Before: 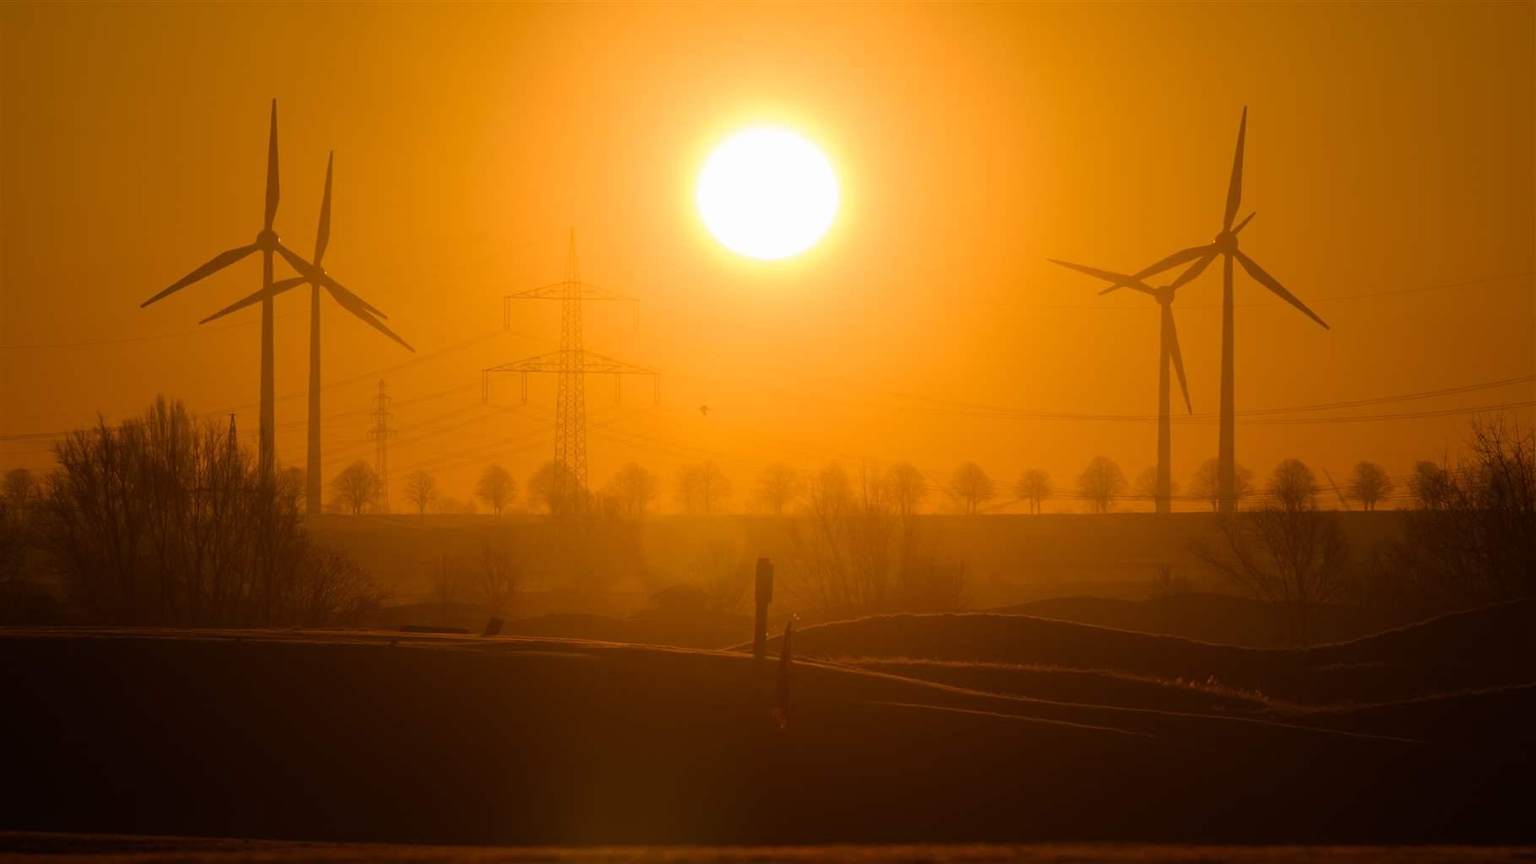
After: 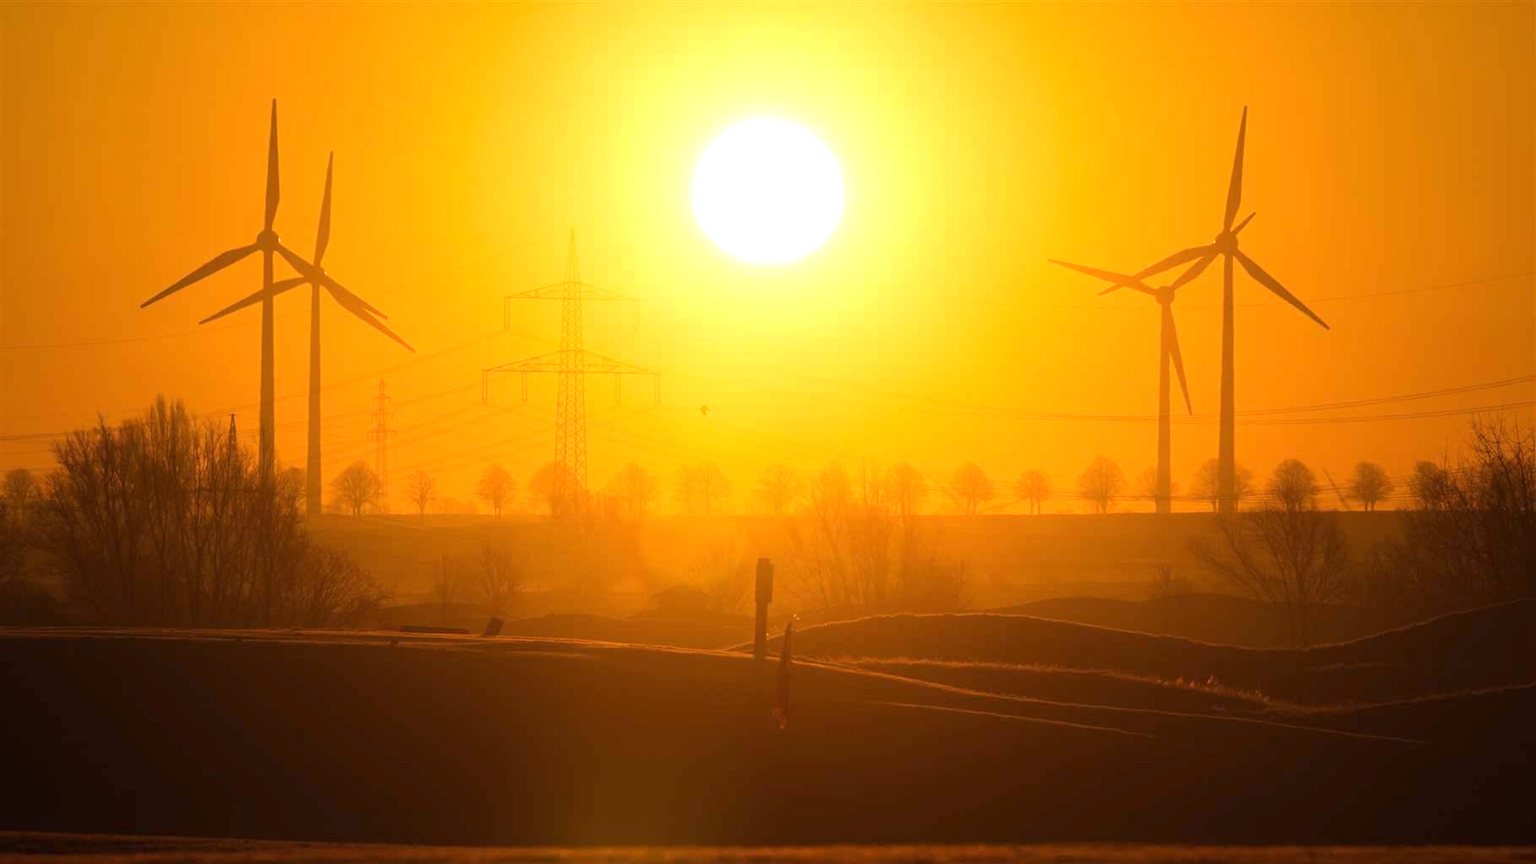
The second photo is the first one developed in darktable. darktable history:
exposure: black level correction 0, exposure 1.095 EV, compensate exposure bias true, compensate highlight preservation false
